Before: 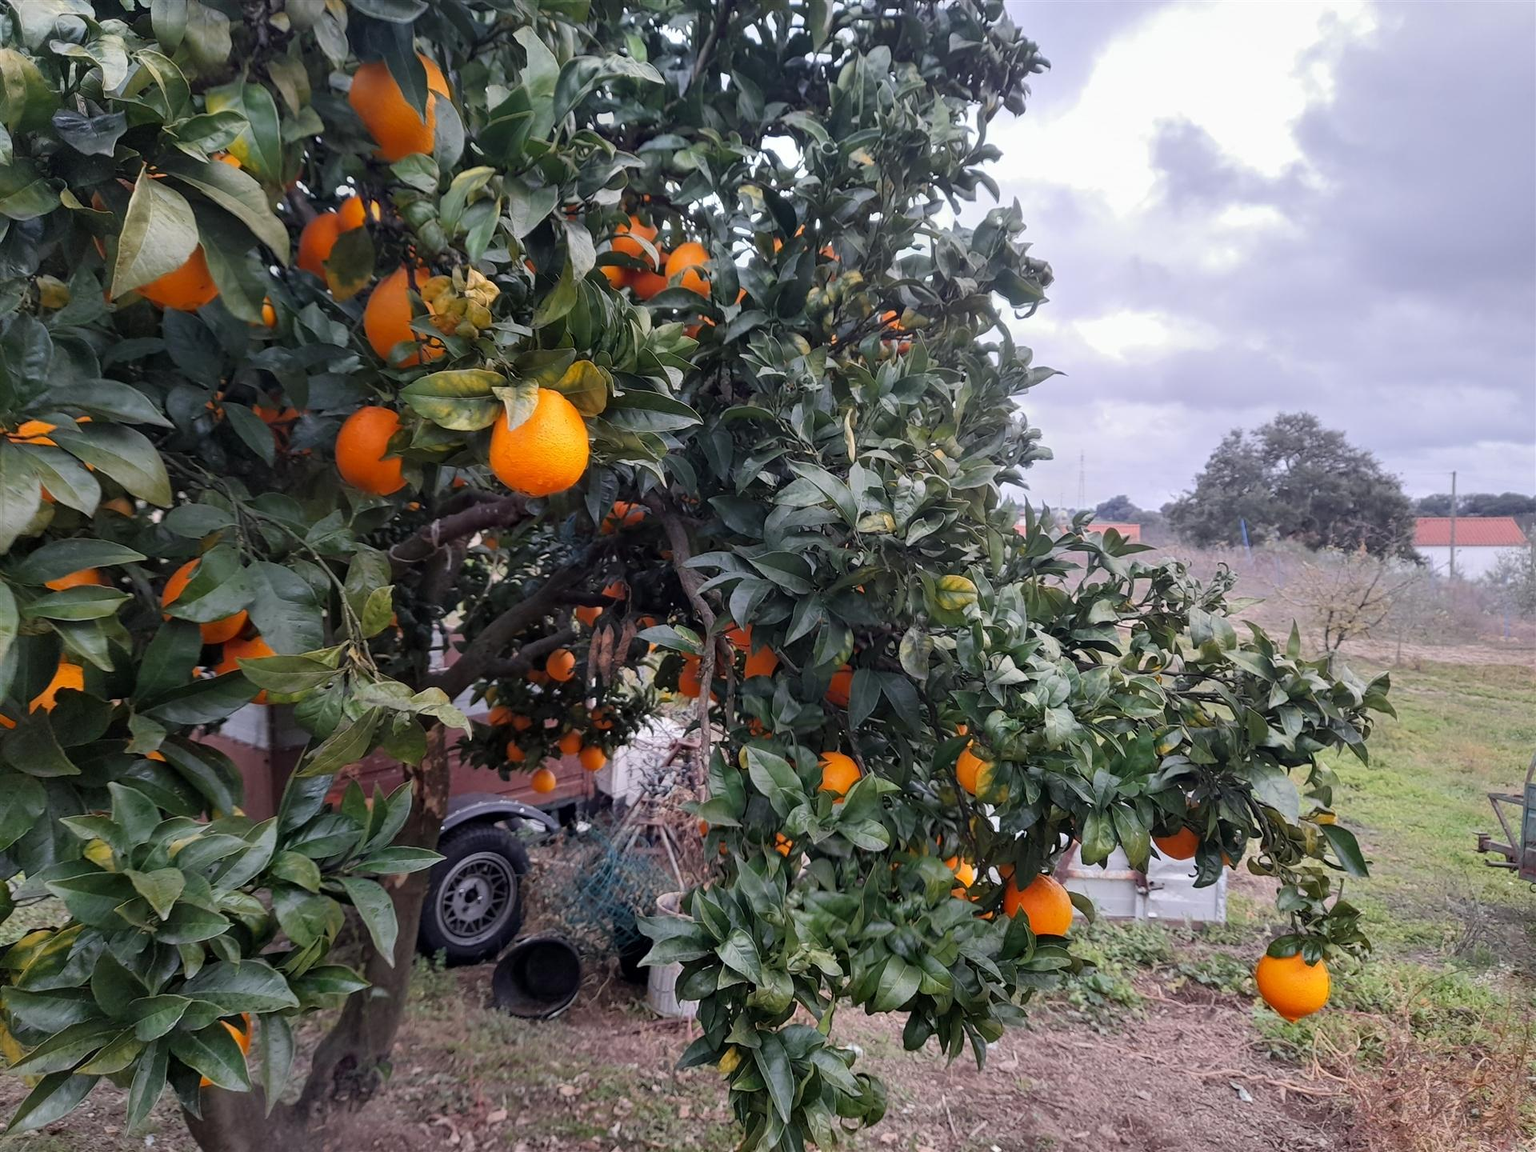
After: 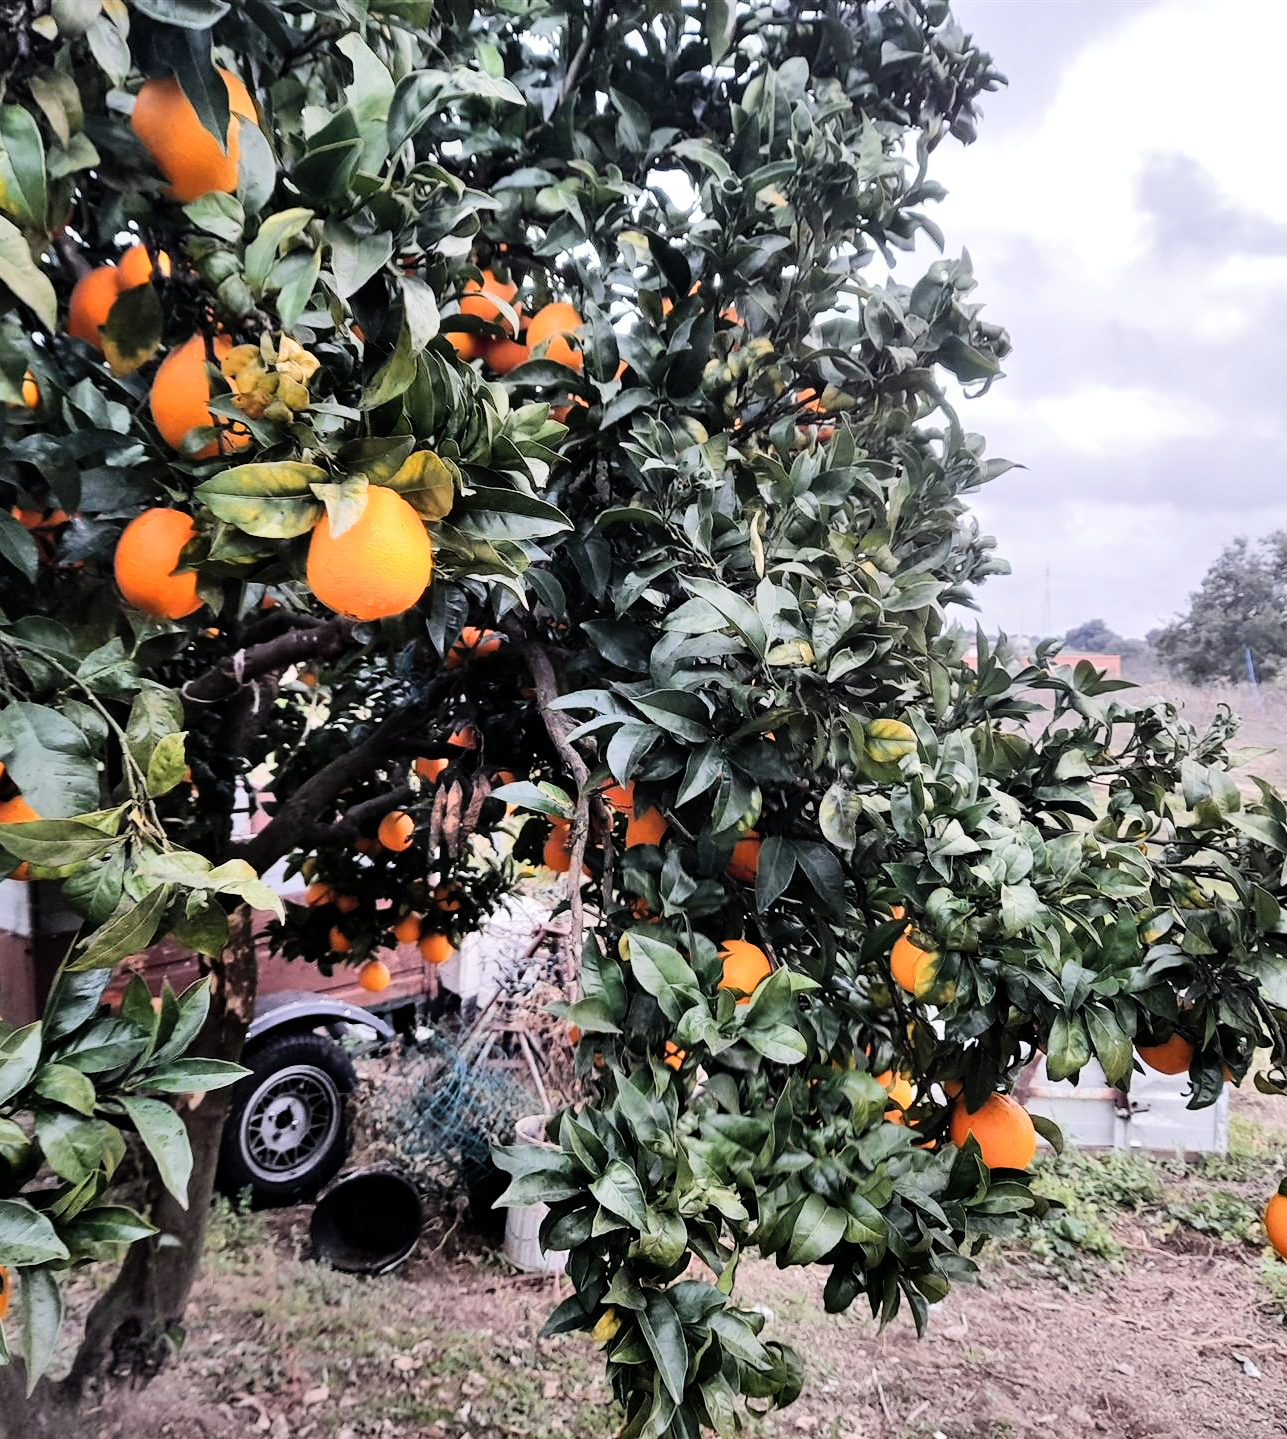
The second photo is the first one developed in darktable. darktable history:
filmic rgb: black relative exposure -7.65 EV, white relative exposure 4.56 EV, hardness 3.61, iterations of high-quality reconstruction 0
tone equalizer: -8 EV -0.727 EV, -7 EV -0.674 EV, -6 EV -0.594 EV, -5 EV -0.401 EV, -3 EV 0.373 EV, -2 EV 0.6 EV, -1 EV 0.674 EV, +0 EV 0.753 EV, edges refinement/feathering 500, mask exposure compensation -1.57 EV, preserve details no
crop and rotate: left 15.901%, right 17.028%
shadows and highlights: radius 111.88, shadows 51.08, white point adjustment 8.99, highlights -4.81, soften with gaussian
